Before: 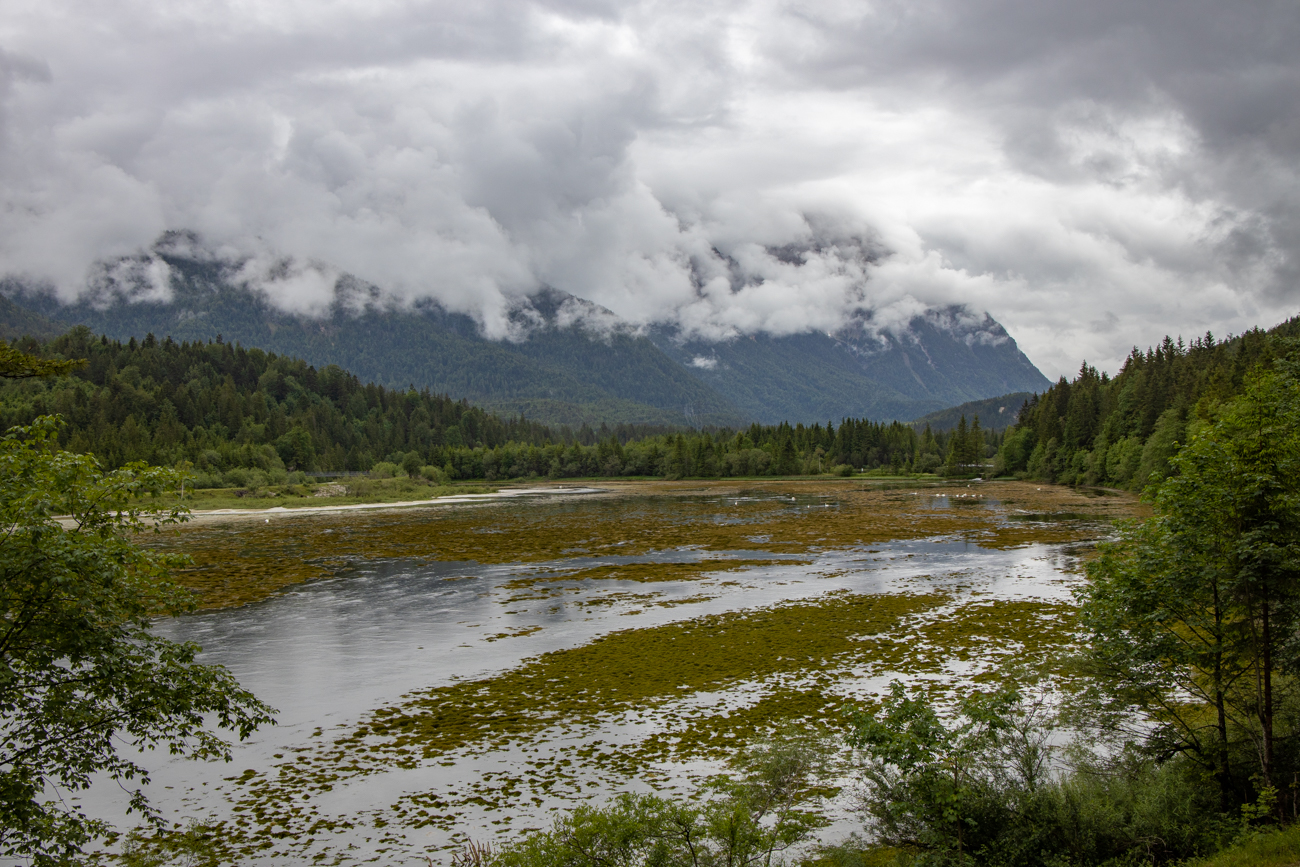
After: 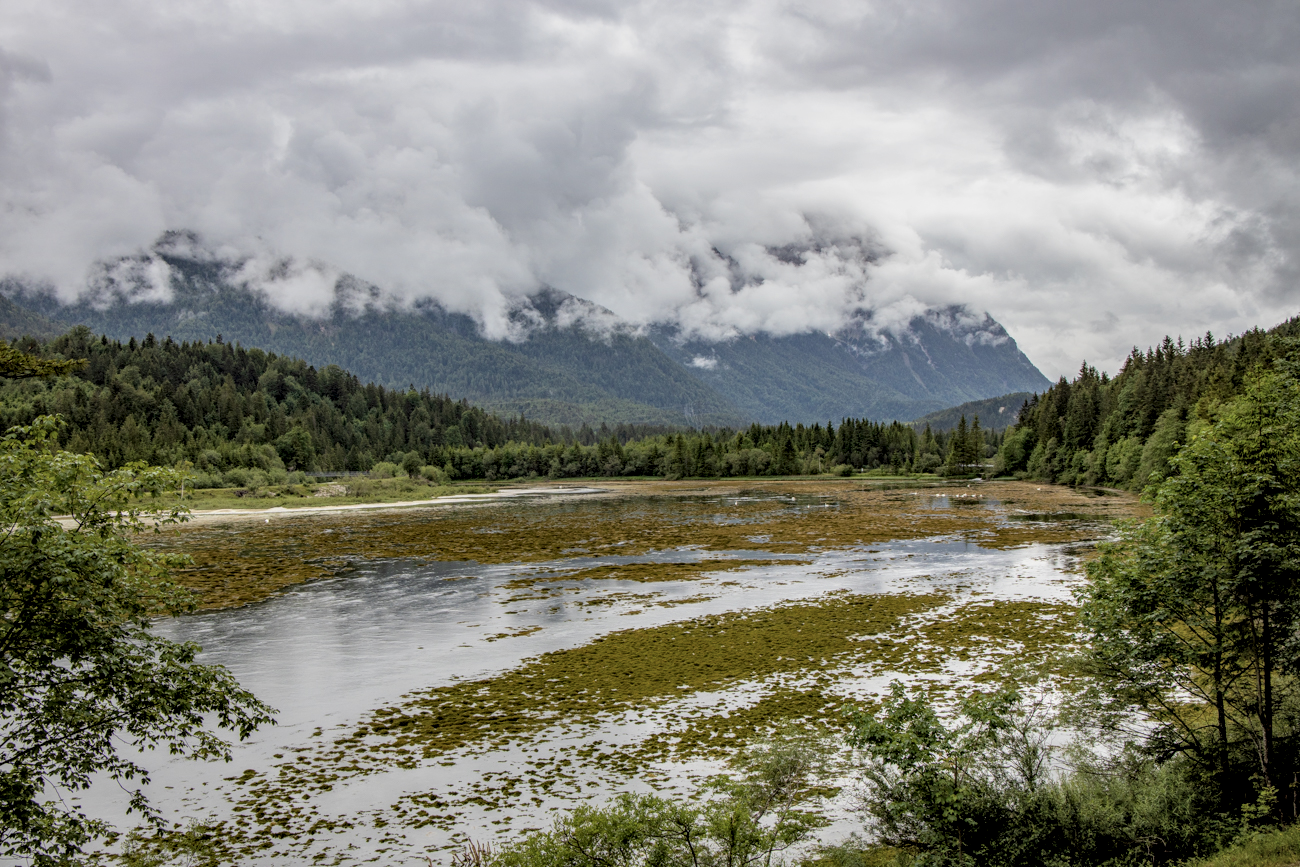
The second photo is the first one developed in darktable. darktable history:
filmic rgb: middle gray luminance 18.28%, black relative exposure -10.52 EV, white relative exposure 3.41 EV, target black luminance 0%, hardness 6.01, latitude 98.38%, contrast 0.837, shadows ↔ highlights balance 0.513%, color science v6 (2022)
contrast brightness saturation: brightness 0.117
tone equalizer: on, module defaults
local contrast: highlights 60%, shadows 59%, detail 160%
